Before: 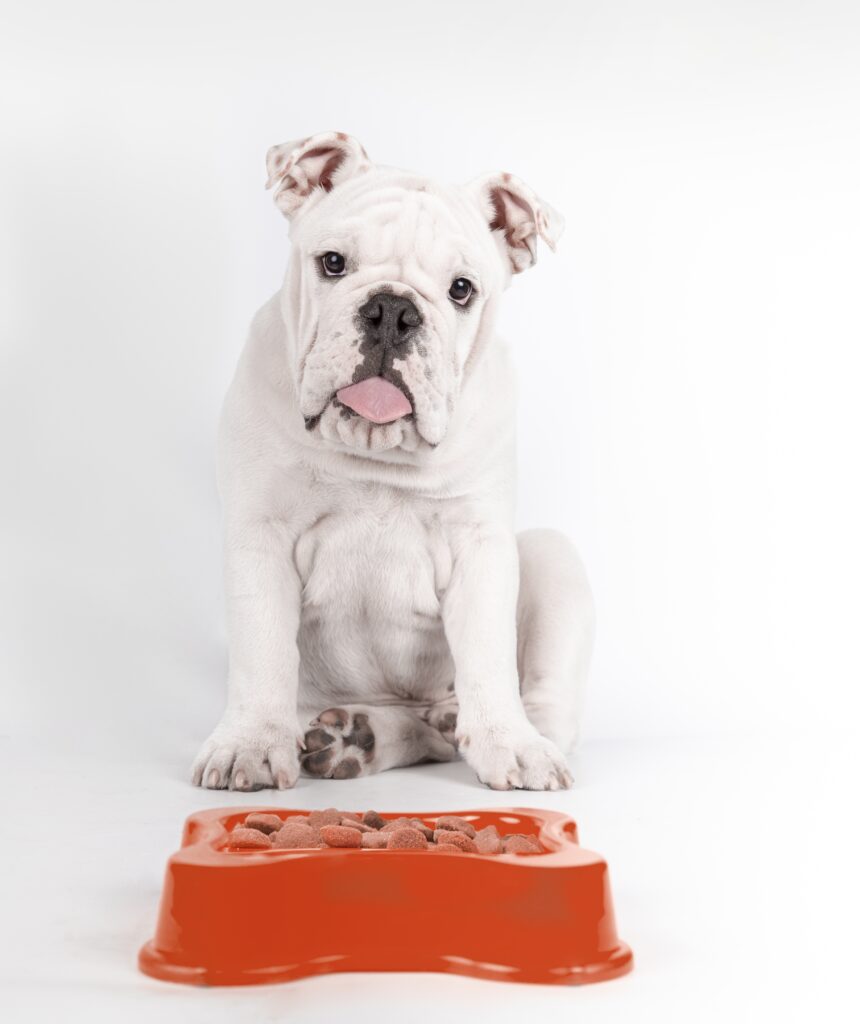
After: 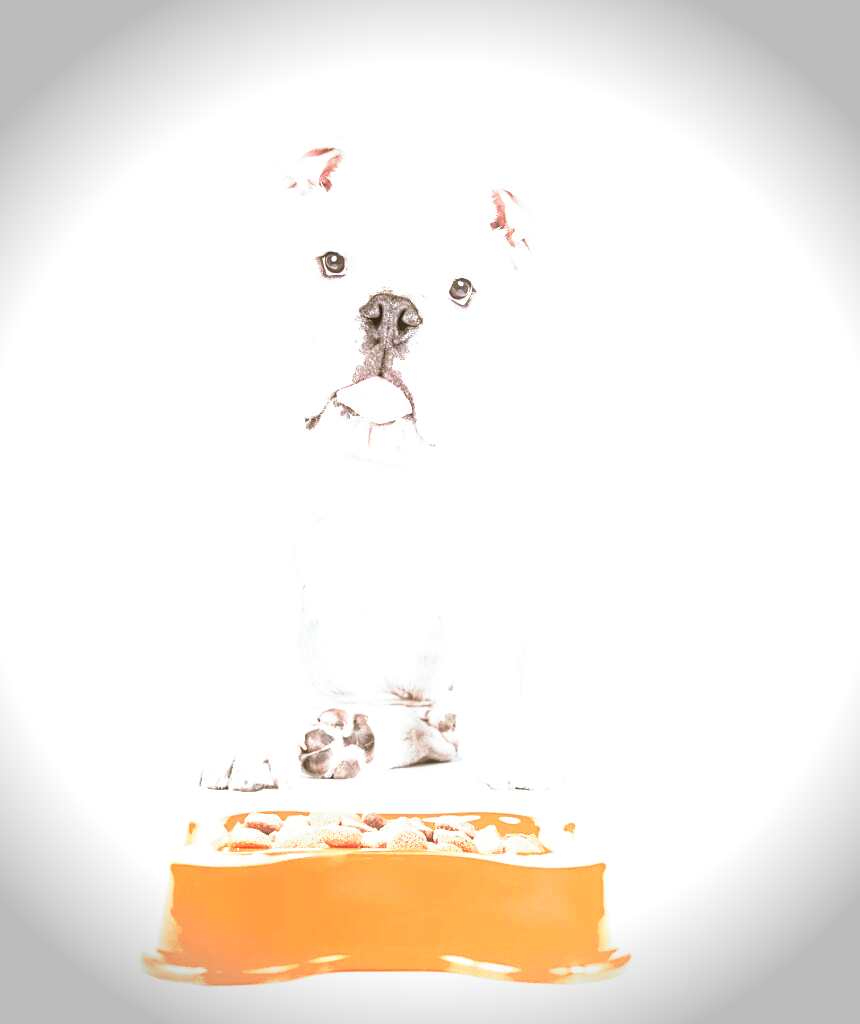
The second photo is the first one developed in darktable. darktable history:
exposure: black level correction 0, exposure 1.35 EV, compensate exposure bias true, compensate highlight preservation false
vignetting: fall-off start 88.03%, fall-off radius 24.9%
split-toning: shadows › hue 37.98°, highlights › hue 185.58°, balance -55.261
sharpen: on, module defaults
haze removal: strength -0.05
local contrast: on, module defaults
color balance: mode lift, gamma, gain (sRGB)
base curve: curves: ch0 [(0, 0) (0.495, 0.917) (1, 1)], preserve colors none
